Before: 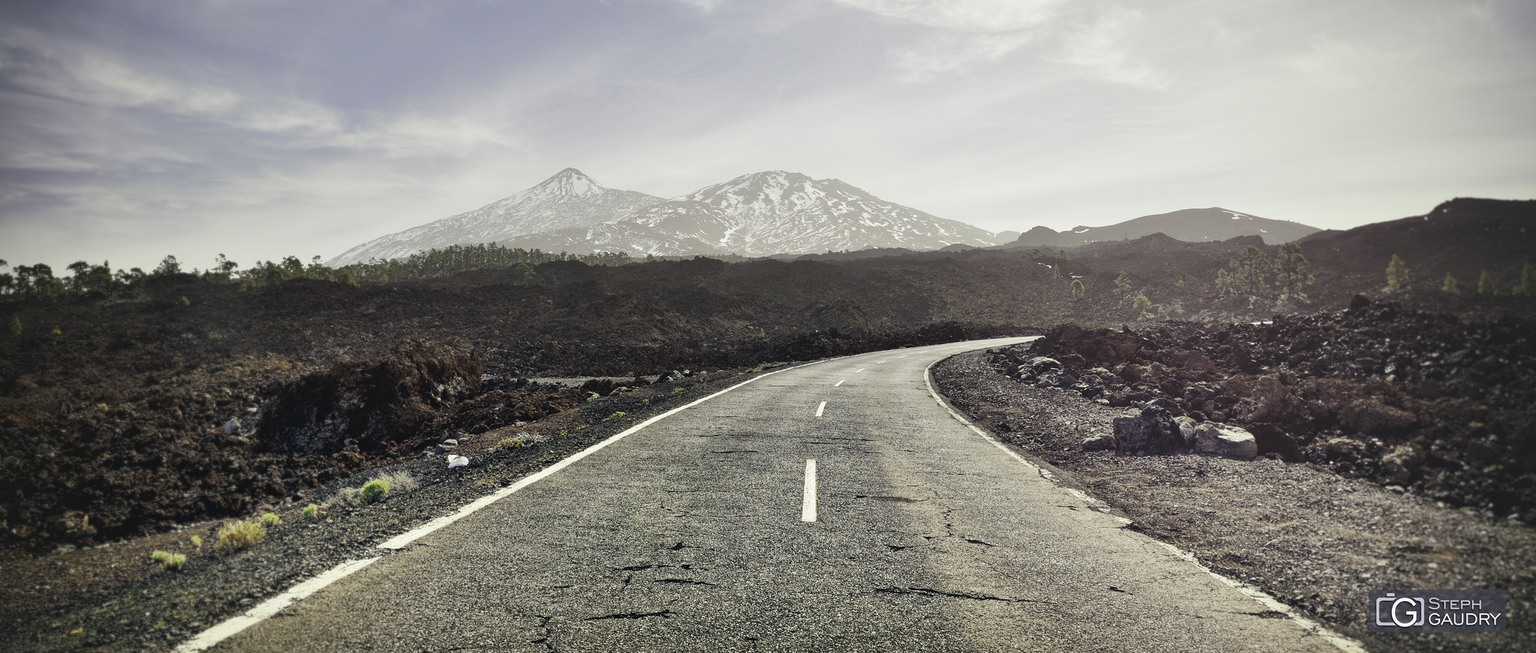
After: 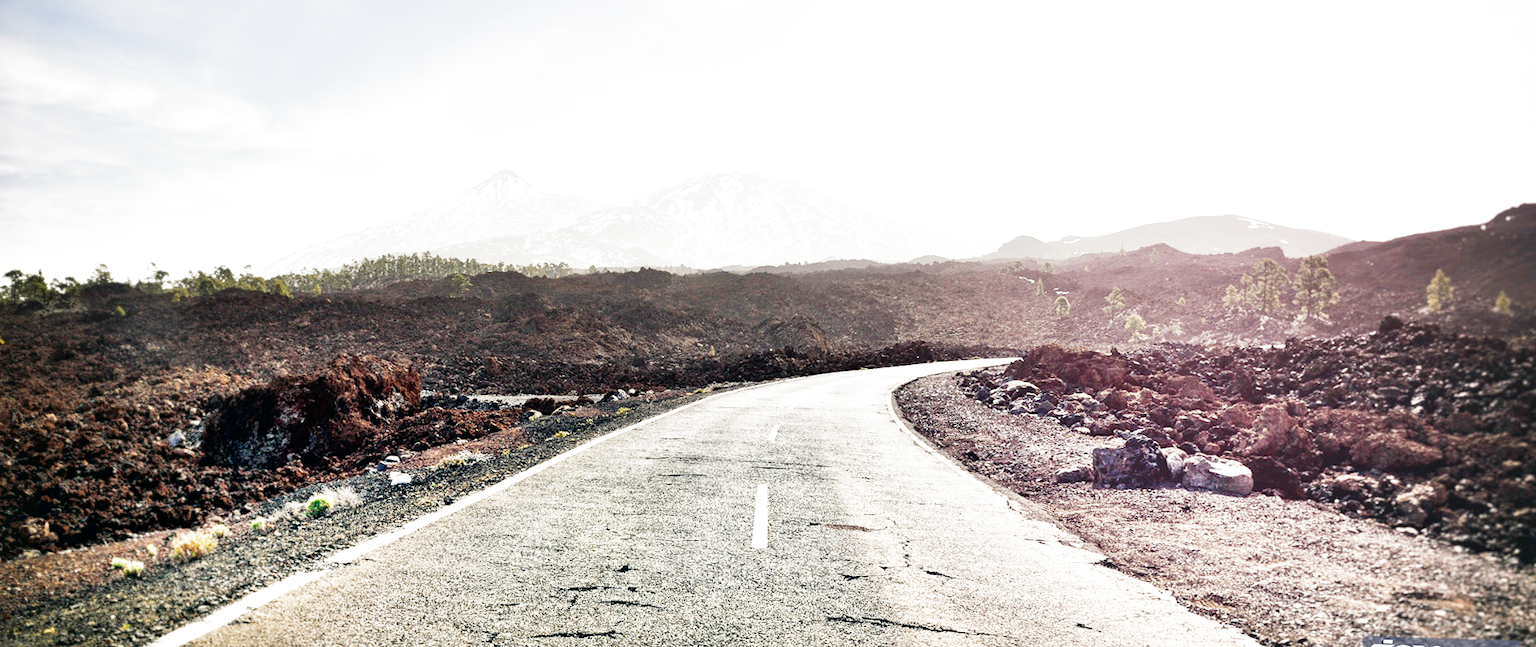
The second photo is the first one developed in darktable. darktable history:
tone equalizer: -8 EV -0.417 EV, -7 EV -0.389 EV, -6 EV -0.333 EV, -5 EV -0.222 EV, -3 EV 0.222 EV, -2 EV 0.333 EV, -1 EV 0.389 EV, +0 EV 0.417 EV, edges refinement/feathering 500, mask exposure compensation -1.57 EV, preserve details no
rotate and perspective: rotation 0.062°, lens shift (vertical) 0.115, lens shift (horizontal) -0.133, crop left 0.047, crop right 0.94, crop top 0.061, crop bottom 0.94
crop and rotate: angle -0.5°
filmic rgb: middle gray luminance 10%, black relative exposure -8.61 EV, white relative exposure 3.3 EV, threshold 6 EV, target black luminance 0%, hardness 5.2, latitude 44.69%, contrast 1.302, highlights saturation mix 5%, shadows ↔ highlights balance 24.64%, add noise in highlights 0, preserve chrominance no, color science v3 (2019), use custom middle-gray values true, iterations of high-quality reconstruction 0, contrast in highlights soft, enable highlight reconstruction true
